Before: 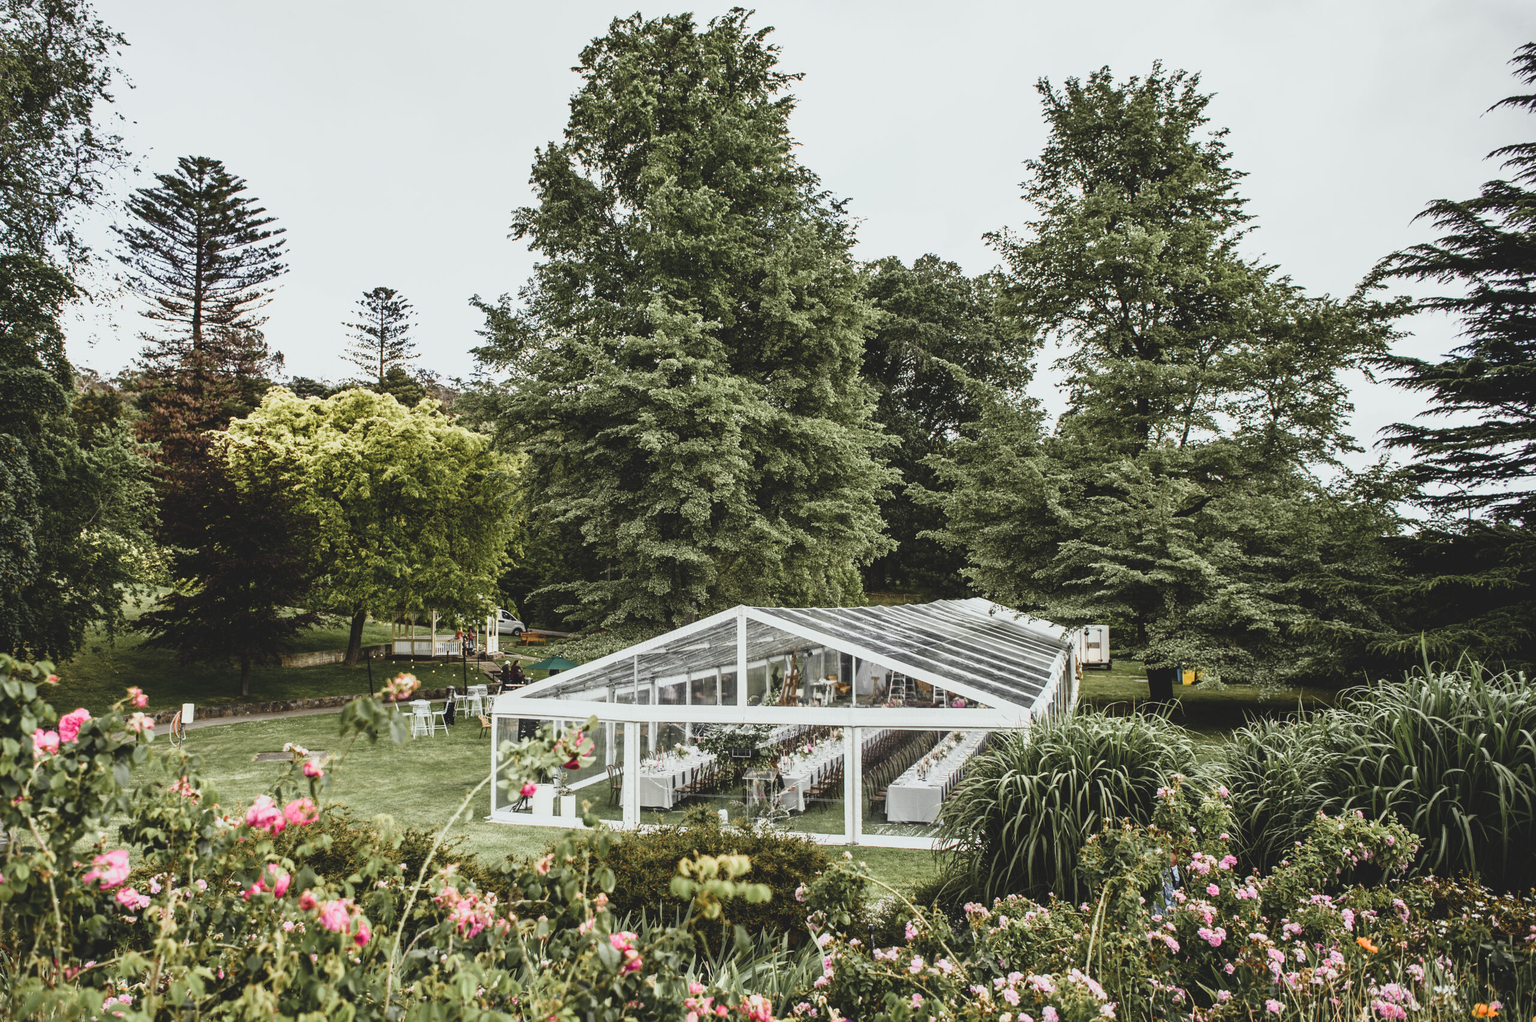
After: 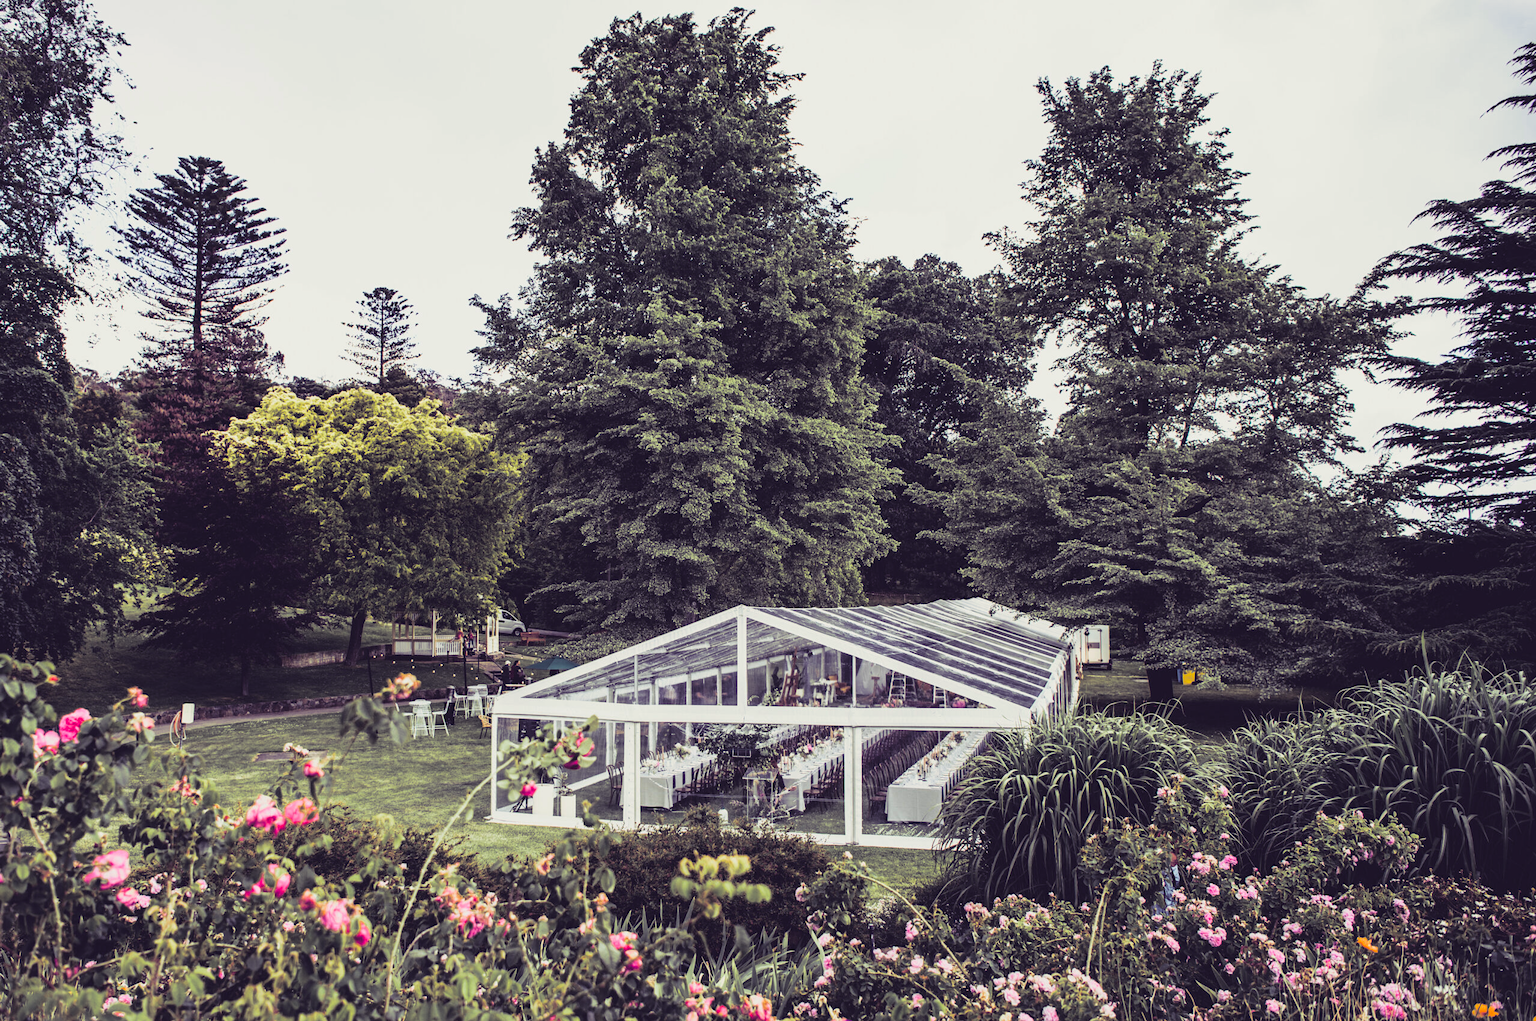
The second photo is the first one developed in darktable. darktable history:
split-toning: shadows › hue 255.6°, shadows › saturation 0.66, highlights › hue 43.2°, highlights › saturation 0.68, balance -50.1
color balance rgb: linear chroma grading › global chroma 15%, perceptual saturation grading › global saturation 30%
